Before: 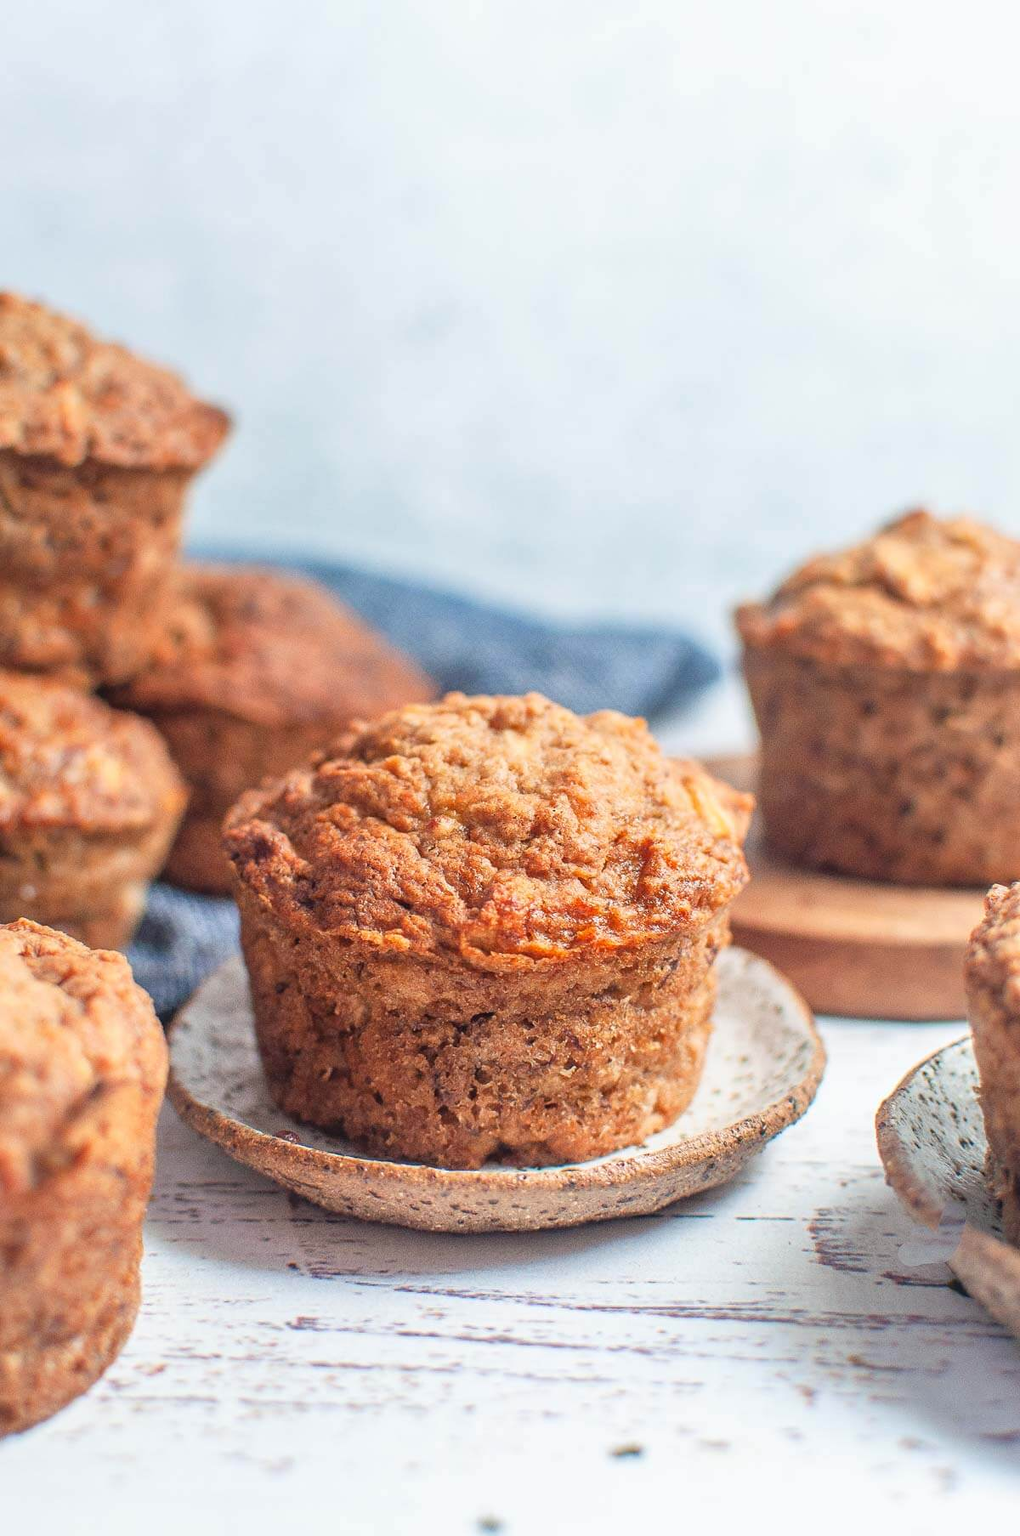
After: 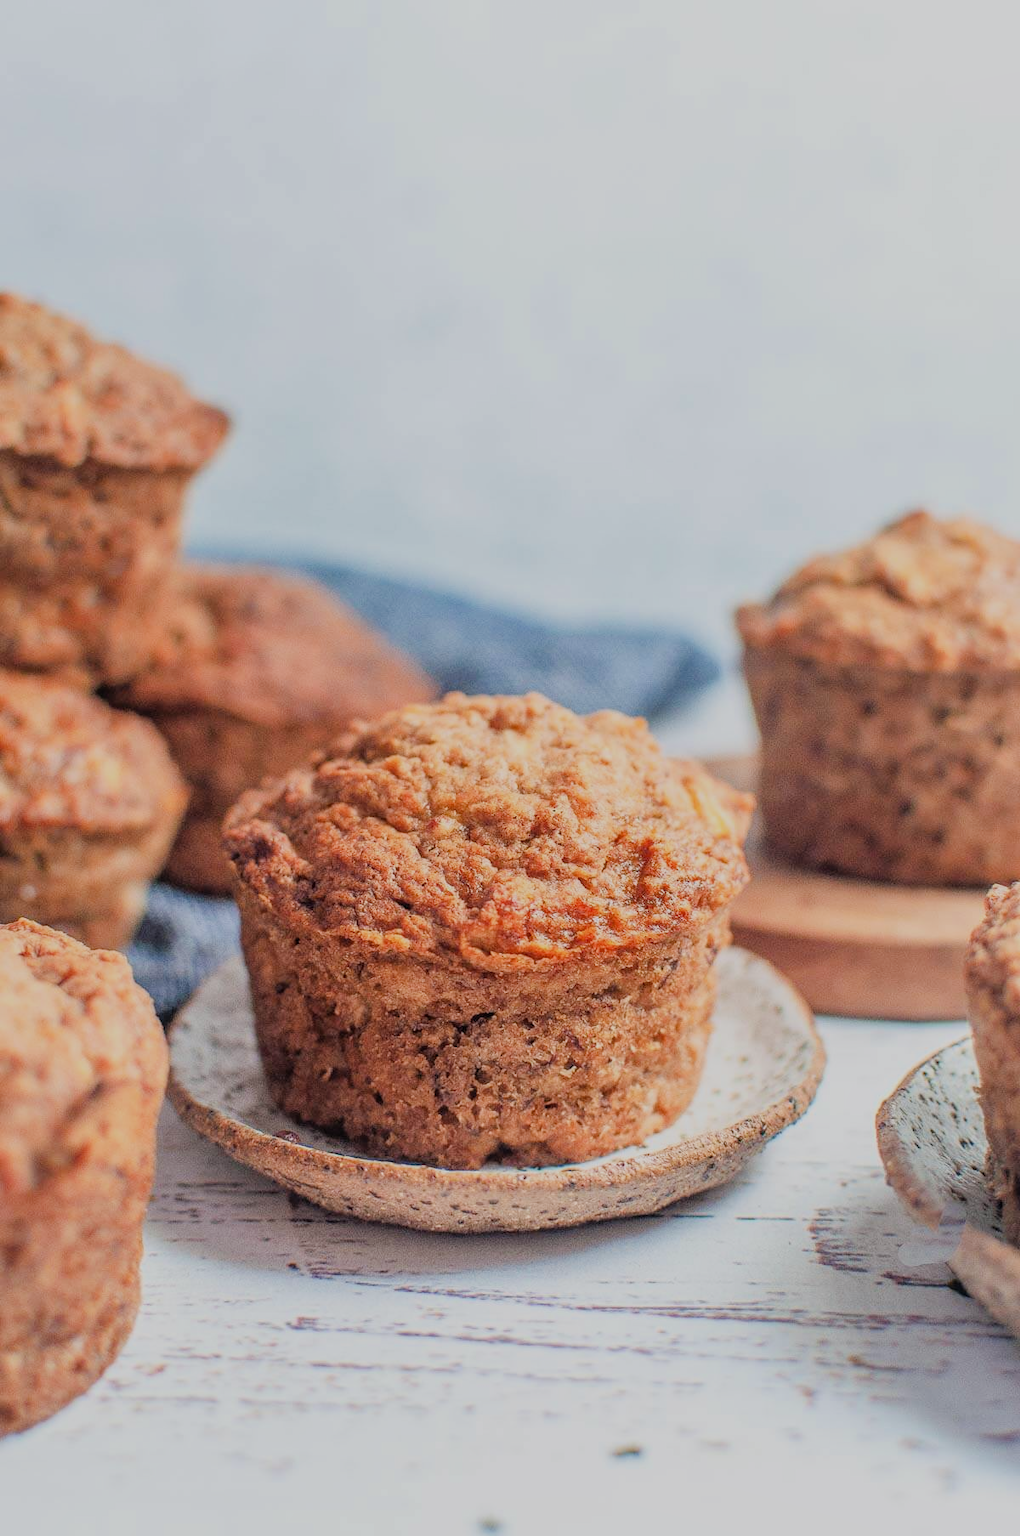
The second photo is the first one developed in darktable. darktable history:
filmic rgb: black relative exposure -7.12 EV, white relative exposure 5.37 EV, hardness 3.02, iterations of high-quality reconstruction 0
local contrast: detail 110%
